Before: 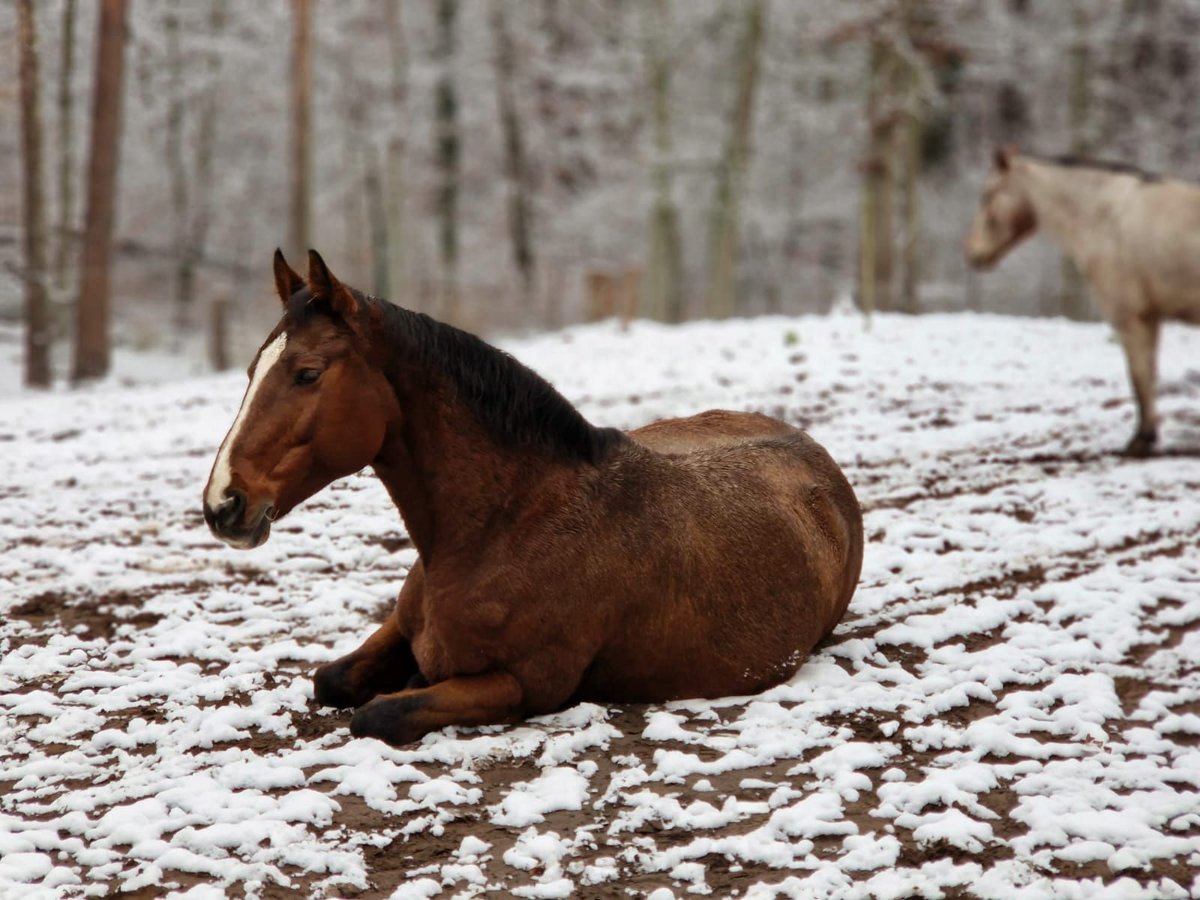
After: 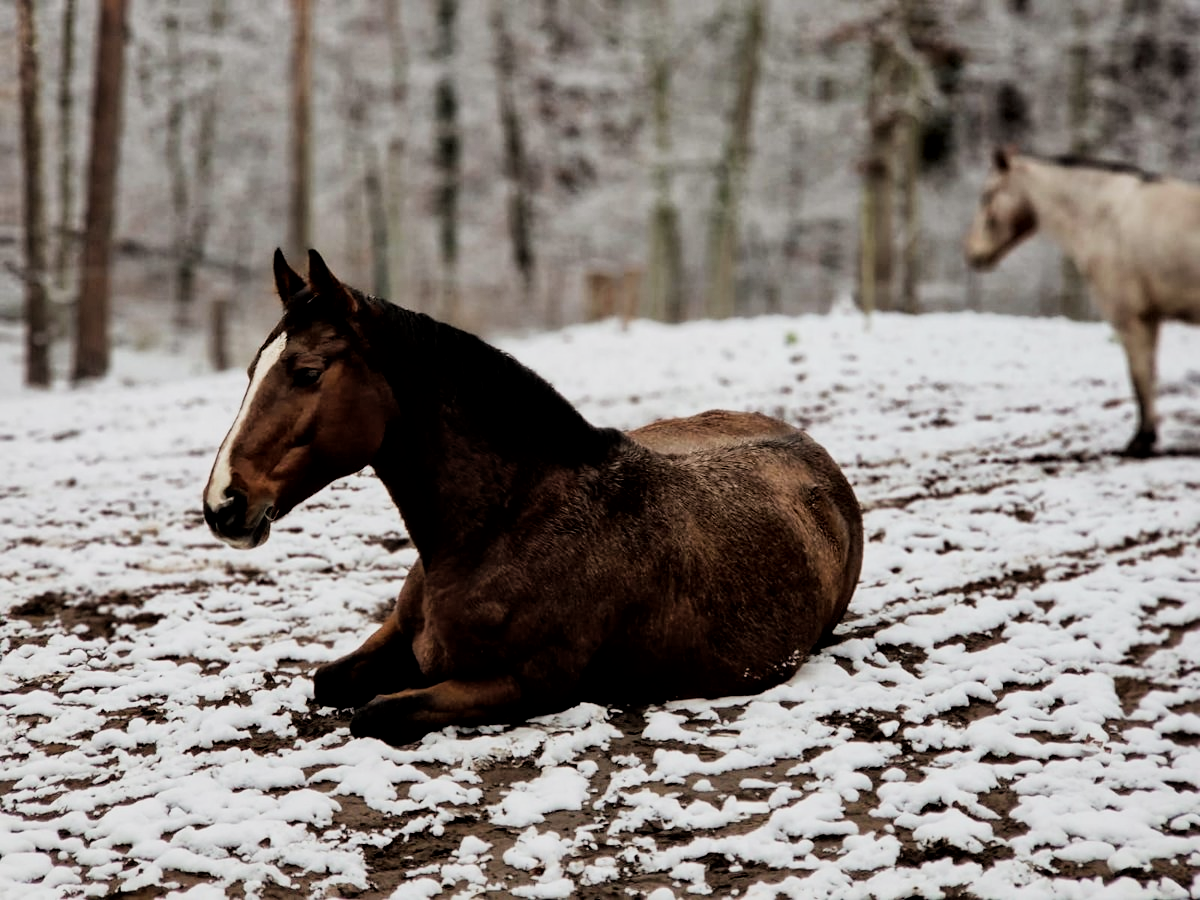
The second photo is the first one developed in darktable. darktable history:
local contrast: mode bilateral grid, contrast 21, coarseness 49, detail 132%, midtone range 0.2
filmic rgb: black relative exposure -5.1 EV, white relative exposure 3.98 EV, hardness 2.89, contrast 1.298, highlights saturation mix -29.04%
sharpen: amount 0.212
